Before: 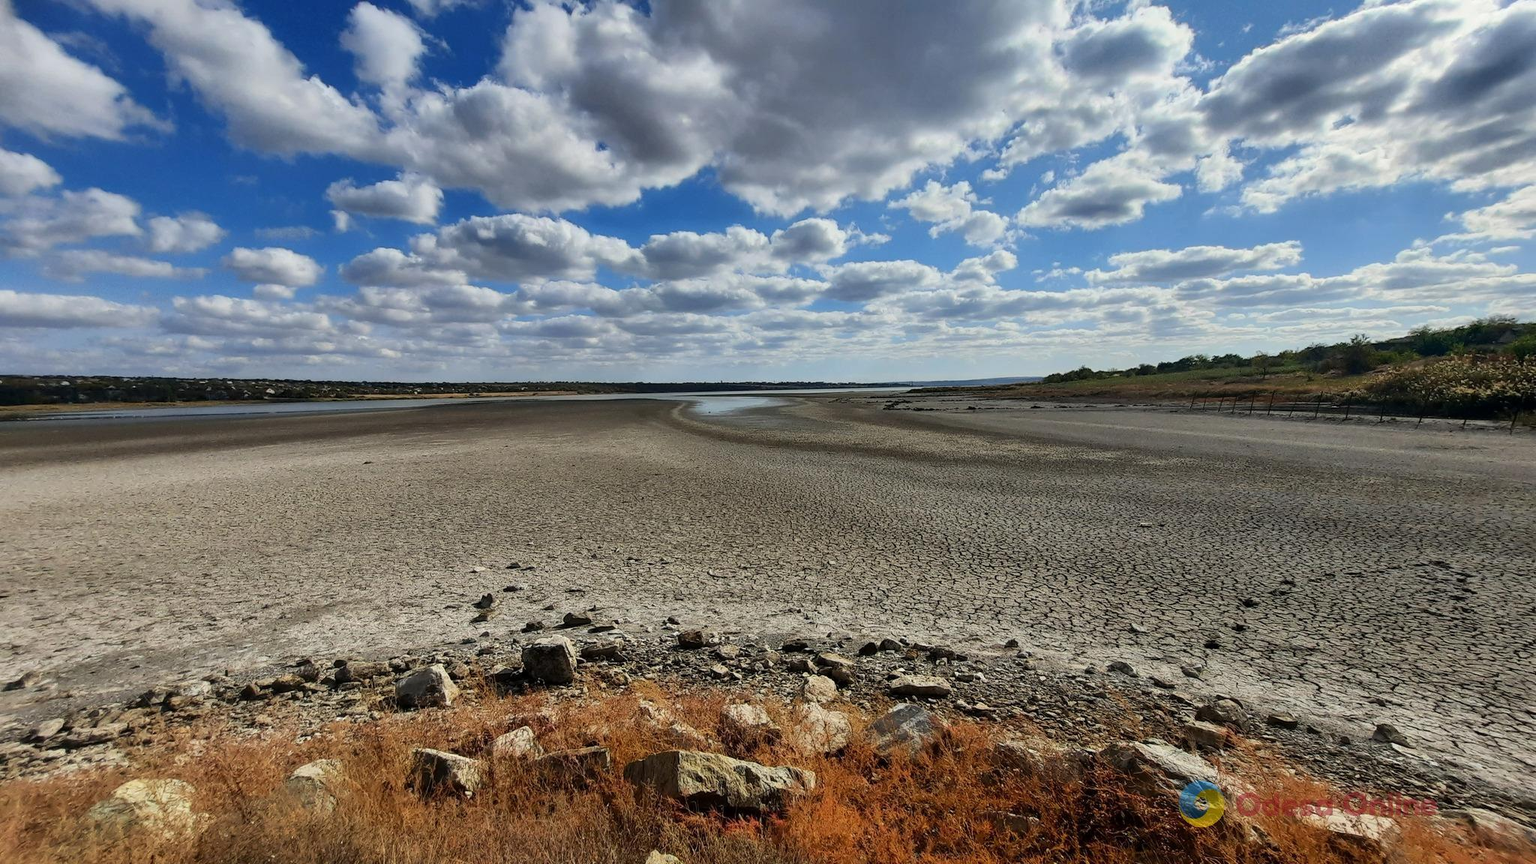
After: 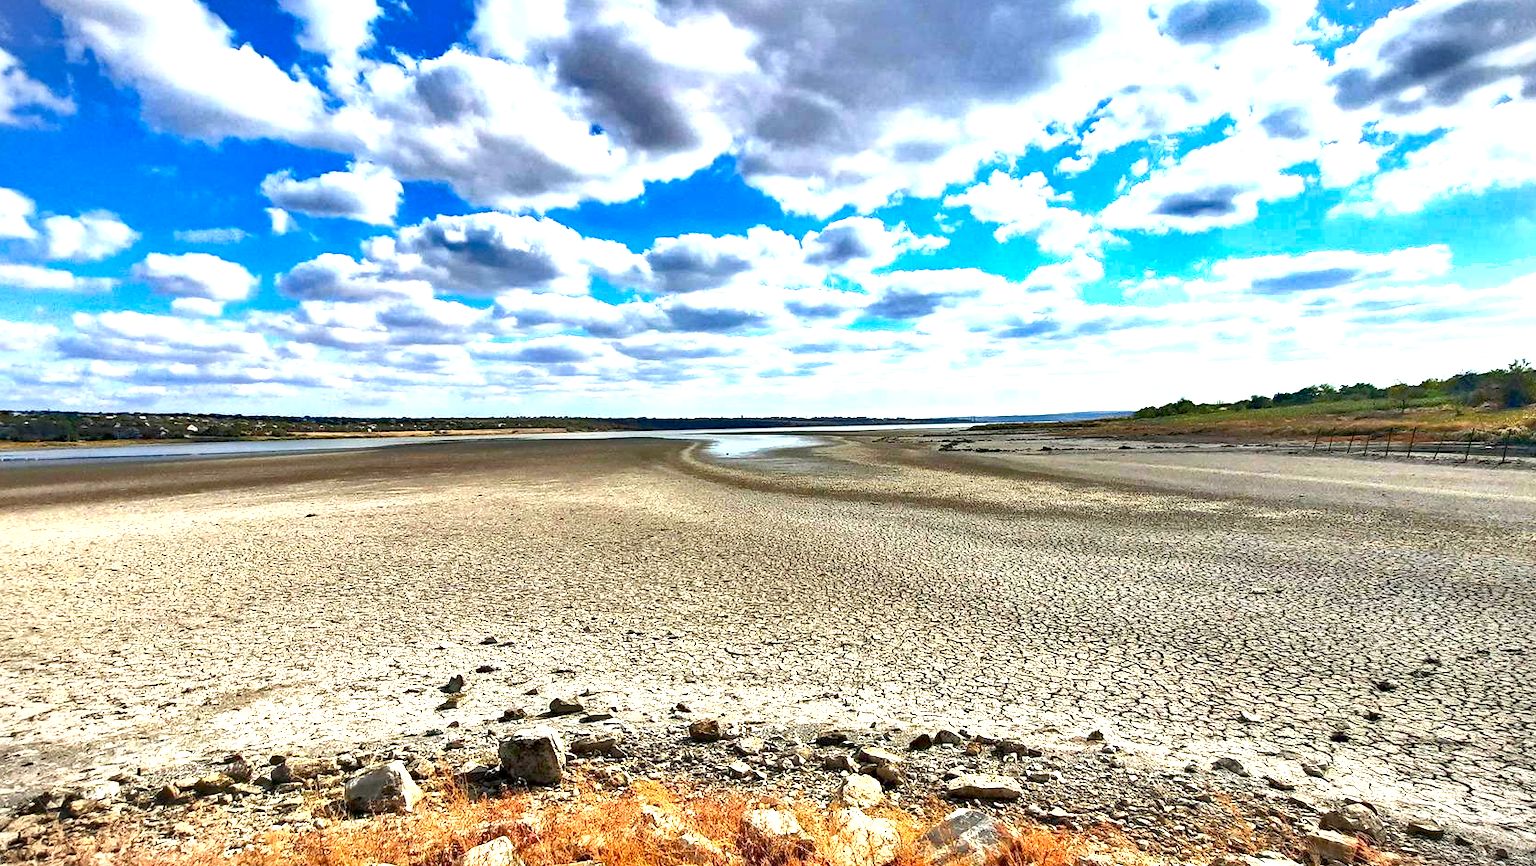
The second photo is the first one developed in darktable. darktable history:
exposure: black level correction 0.001, exposure 1.821 EV, compensate highlight preservation false
crop and rotate: left 7.345%, top 4.64%, right 10.55%, bottom 13.056%
tone equalizer: -8 EV 1 EV, -7 EV 0.961 EV, -6 EV 1.03 EV, -5 EV 1.03 EV, -4 EV 1.01 EV, -3 EV 0.744 EV, -2 EV 0.5 EV, -1 EV 0.24 EV
haze removal: strength 0.296, distance 0.248, compatibility mode true, adaptive false
contrast brightness saturation: contrast 0.041, saturation 0.151
local contrast: mode bilateral grid, contrast 21, coarseness 51, detail 119%, midtone range 0.2
vignetting: fall-off start 100.26%, width/height ratio 1.323
shadows and highlights: shadows 34.92, highlights -34.95, soften with gaussian
